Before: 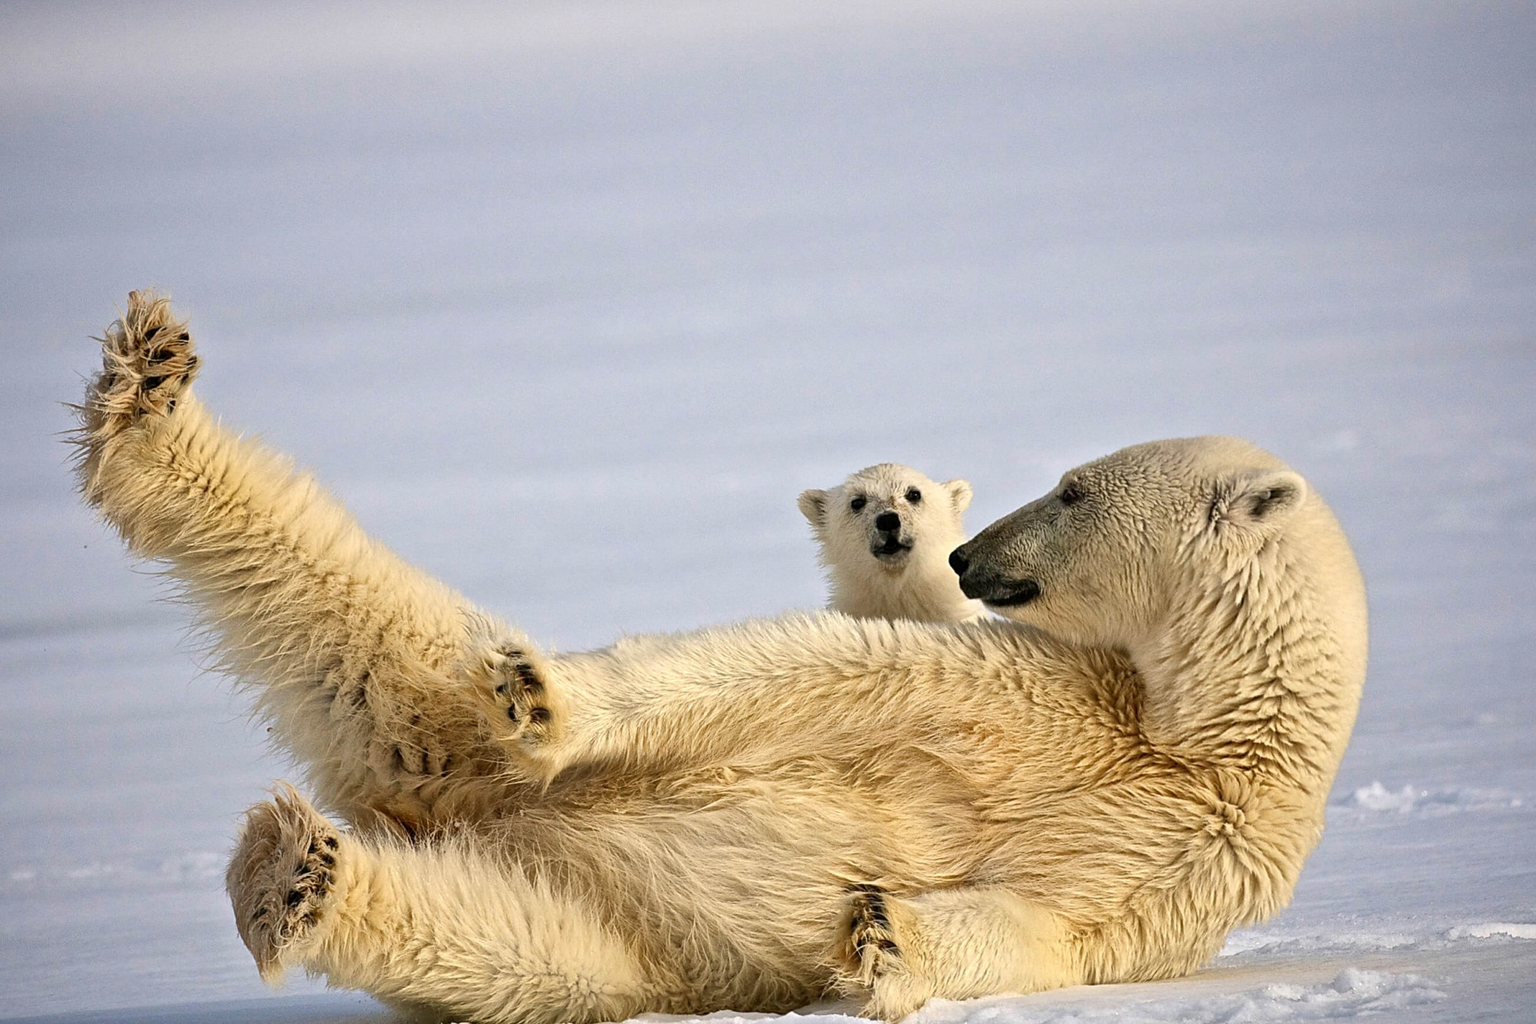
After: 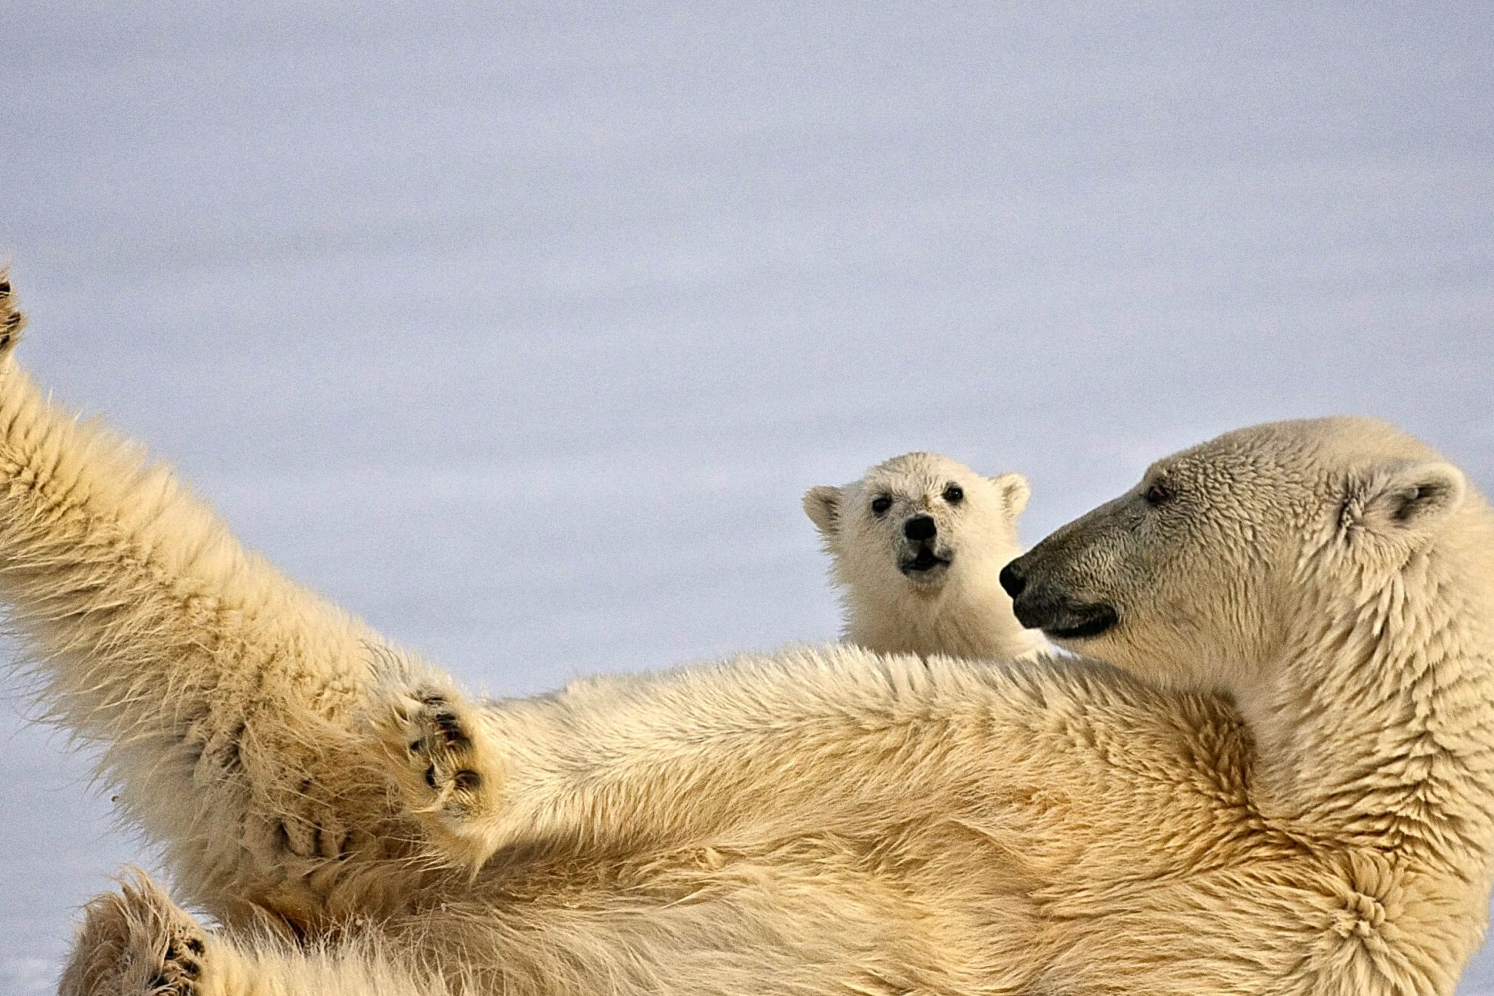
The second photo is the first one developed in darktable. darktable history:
vibrance: vibrance 10%
grain: coarseness 0.09 ISO
crop and rotate: left 11.831%, top 11.346%, right 13.429%, bottom 13.899%
exposure: compensate exposure bias true, compensate highlight preservation false
